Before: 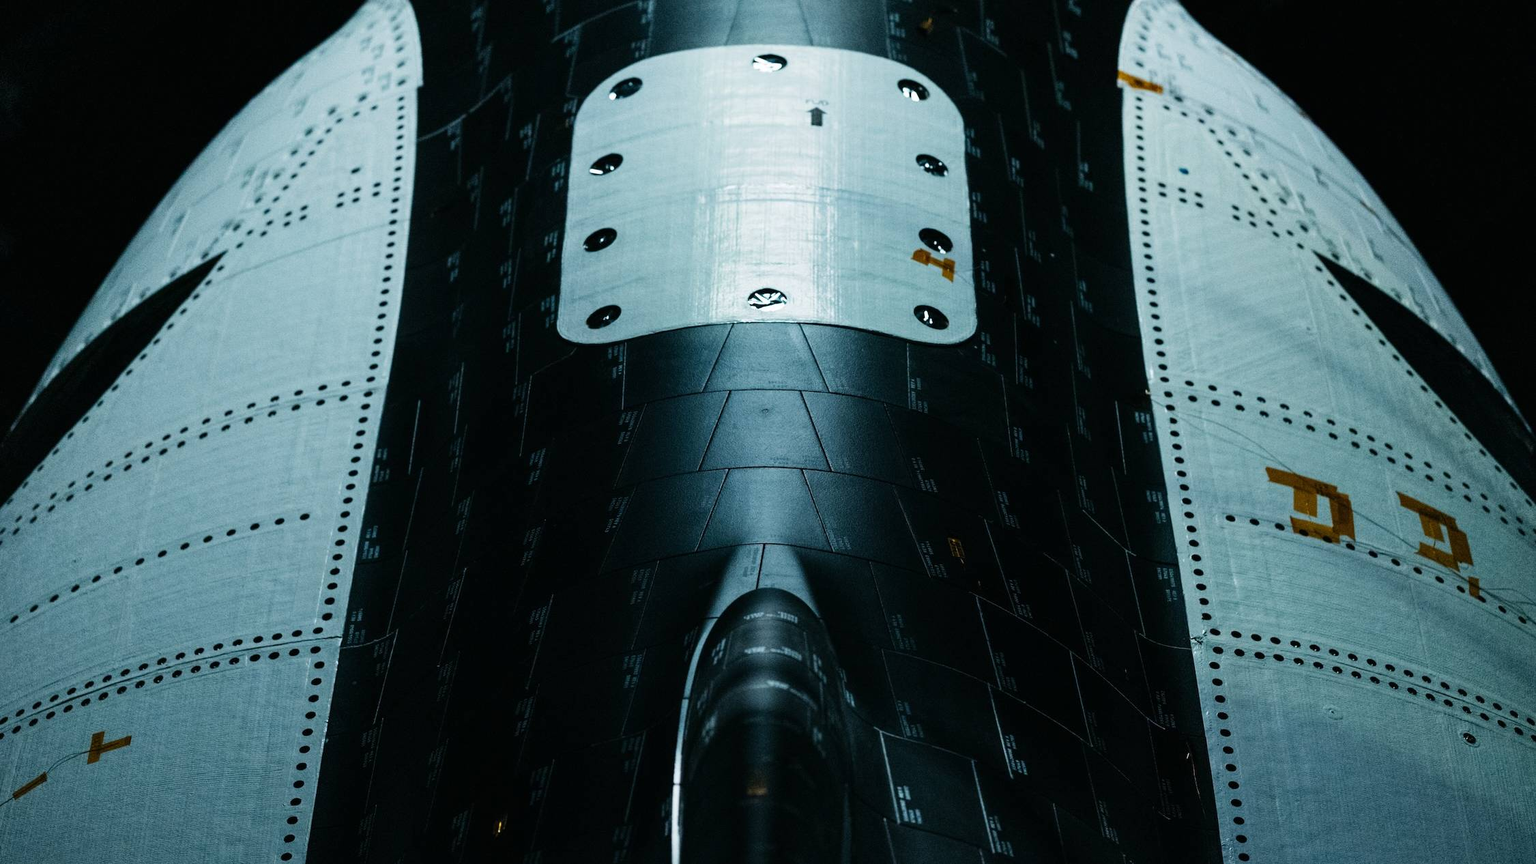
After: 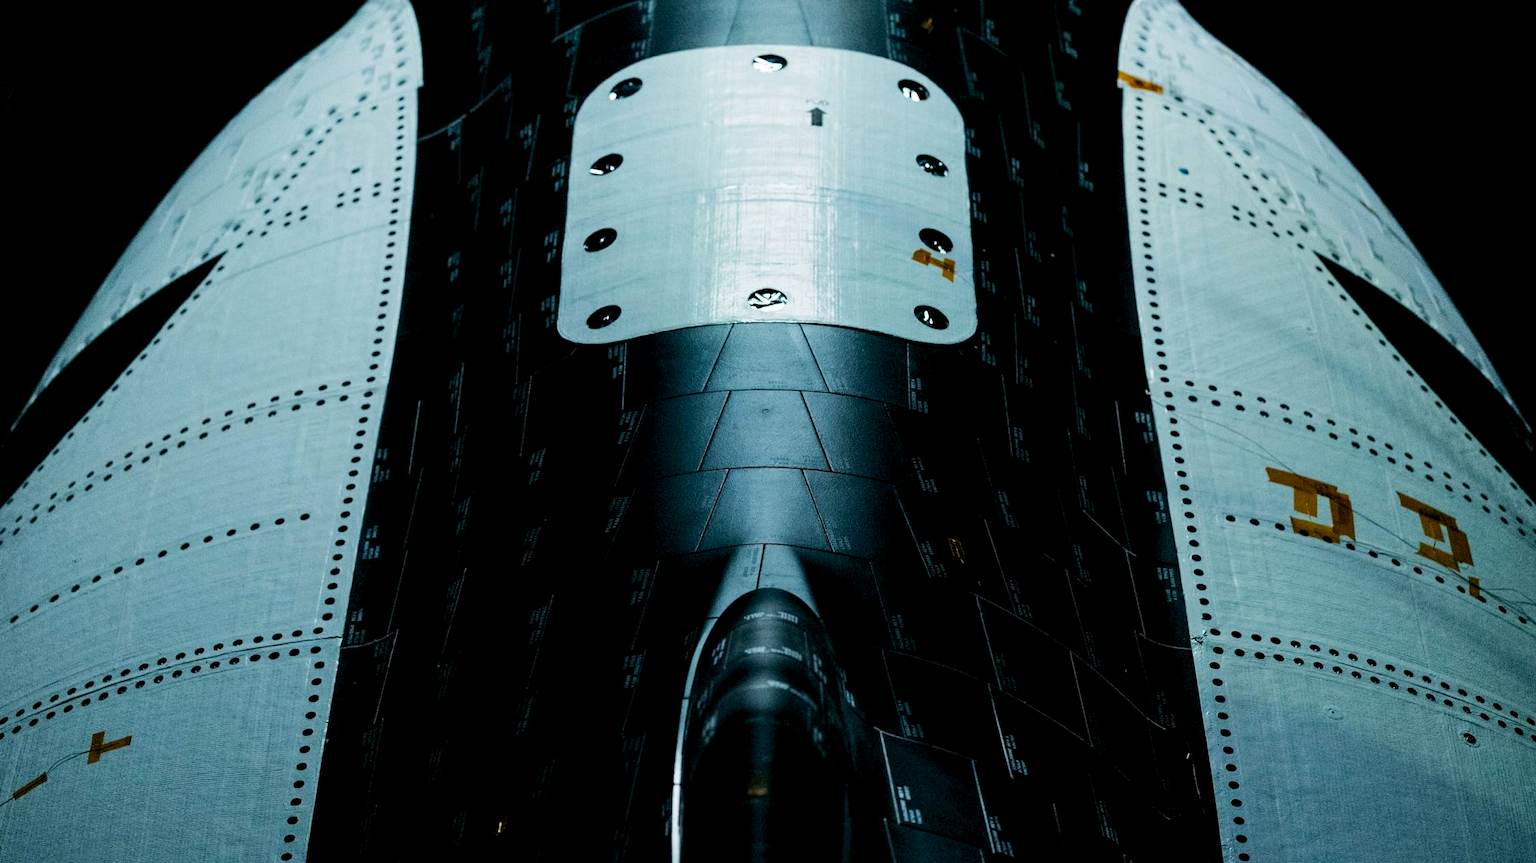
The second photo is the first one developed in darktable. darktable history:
color balance rgb: global offset › luminance -0.51%, perceptual saturation grading › global saturation 0.748%, perceptual brilliance grading › mid-tones 9.561%, perceptual brilliance grading › shadows 14.173%
